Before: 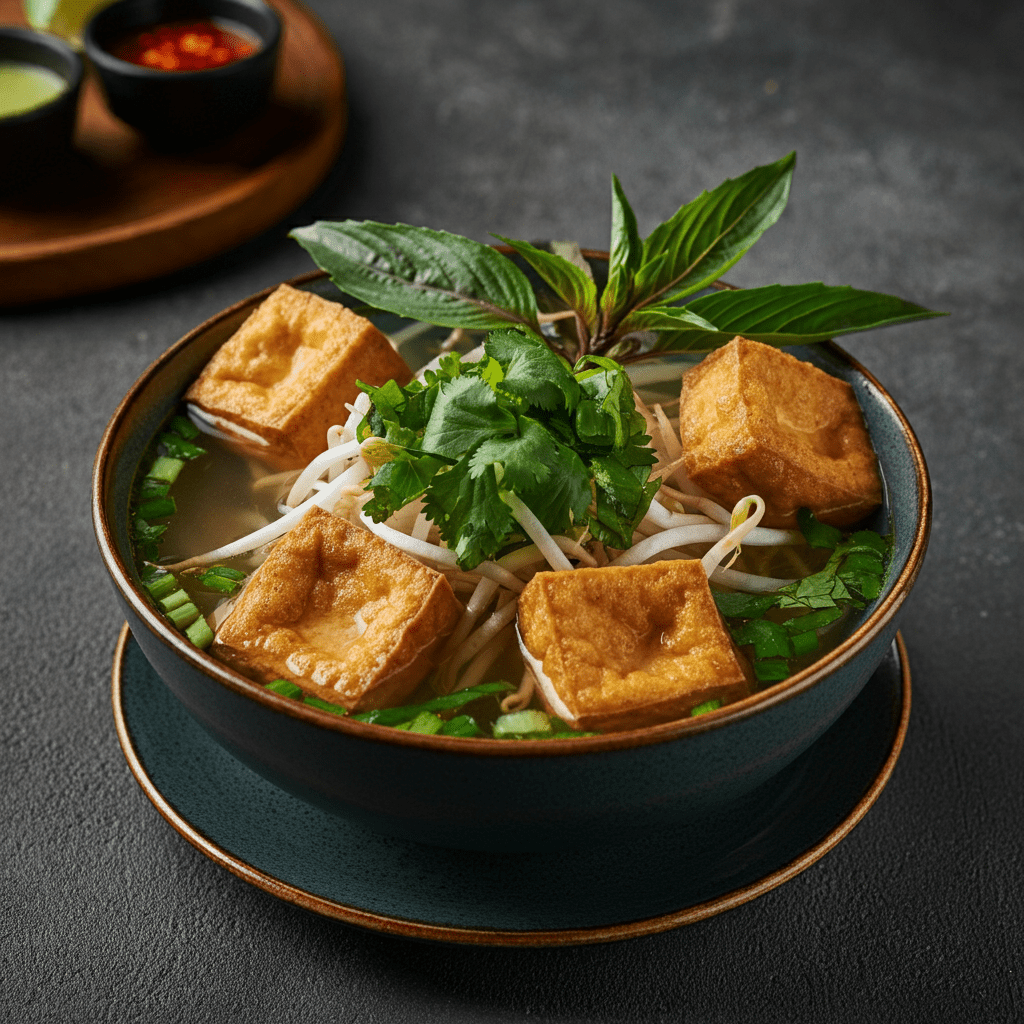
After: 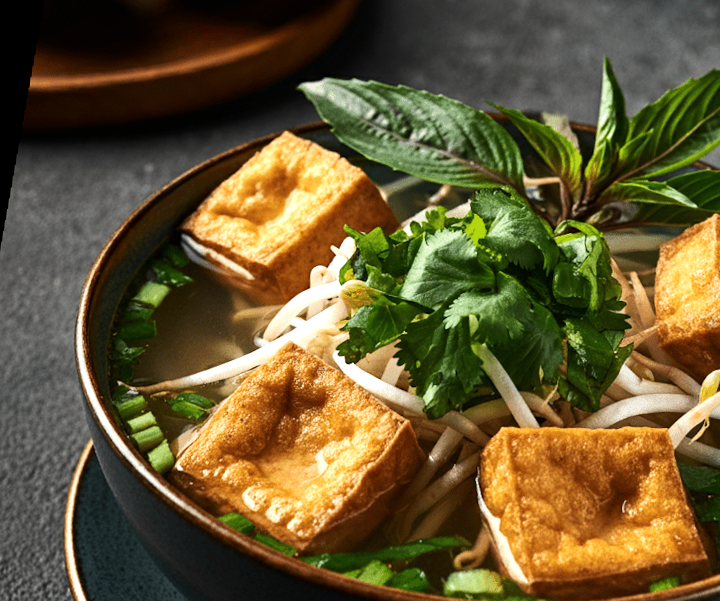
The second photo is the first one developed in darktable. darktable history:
tone equalizer: -8 EV -0.75 EV, -7 EV -0.7 EV, -6 EV -0.6 EV, -5 EV -0.4 EV, -3 EV 0.4 EV, -2 EV 0.6 EV, -1 EV 0.7 EV, +0 EV 0.75 EV, edges refinement/feathering 500, mask exposure compensation -1.57 EV, preserve details no
crop and rotate: angle -4.99°, left 2.122%, top 6.945%, right 27.566%, bottom 30.519%
rotate and perspective: rotation 0.128°, lens shift (vertical) -0.181, lens shift (horizontal) -0.044, shear 0.001, automatic cropping off
